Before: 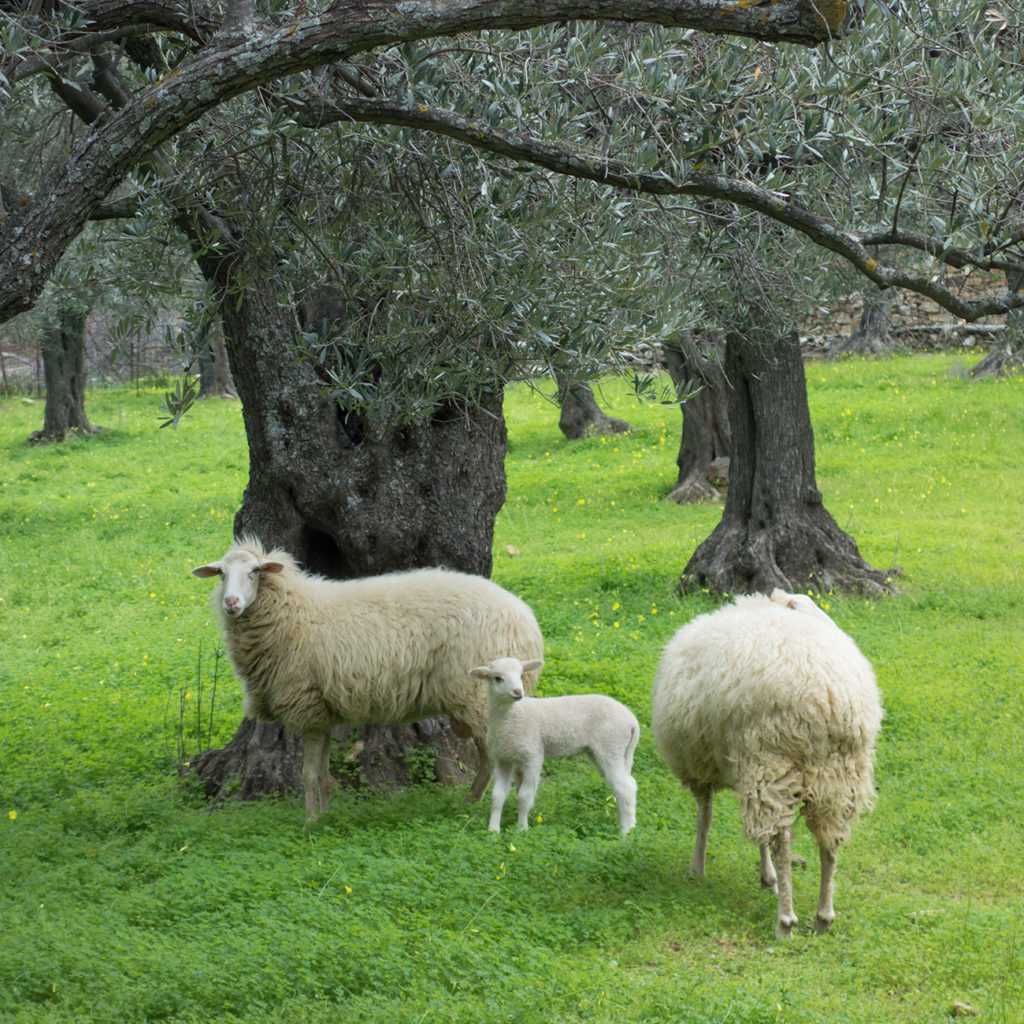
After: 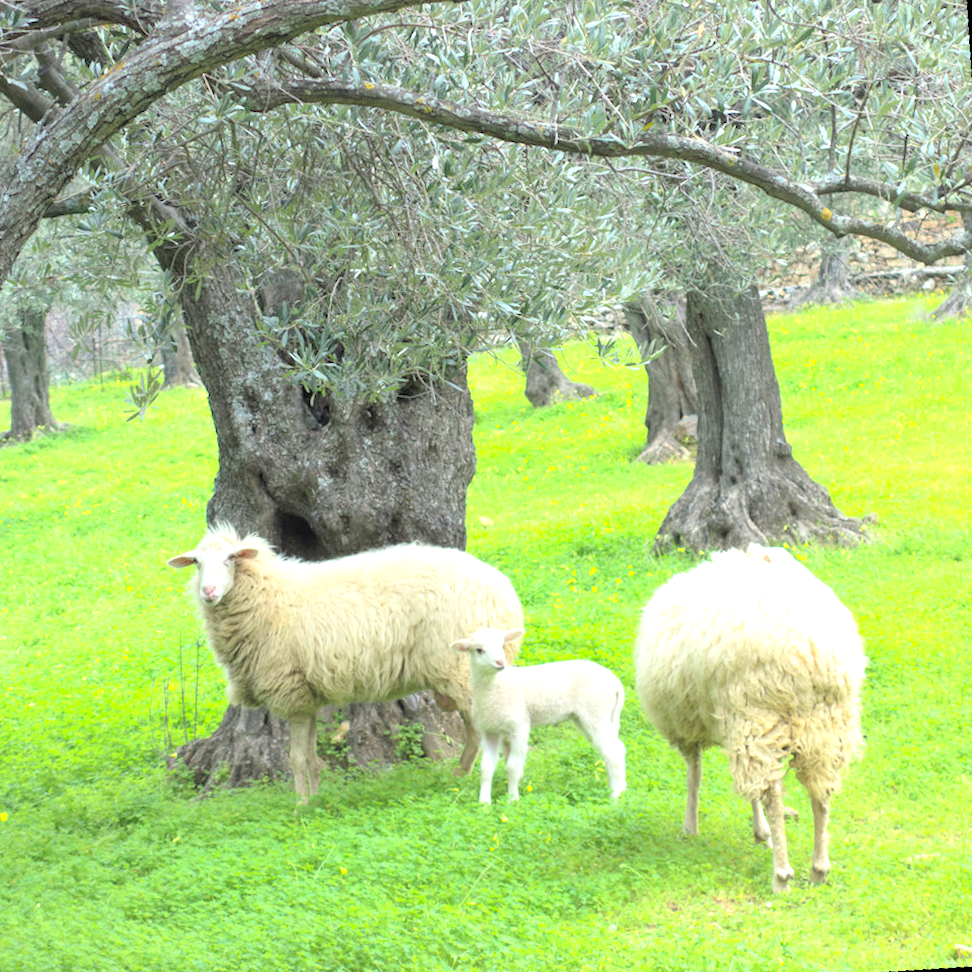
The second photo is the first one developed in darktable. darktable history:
contrast brightness saturation: contrast 0.1, brightness 0.3, saturation 0.14
crop and rotate: angle -3.27°, left 5.211%, top 5.211%, right 4.607%, bottom 4.607%
rotate and perspective: rotation -6.83°, automatic cropping off
exposure: exposure 1.16 EV, compensate exposure bias true, compensate highlight preservation false
tone equalizer: on, module defaults
